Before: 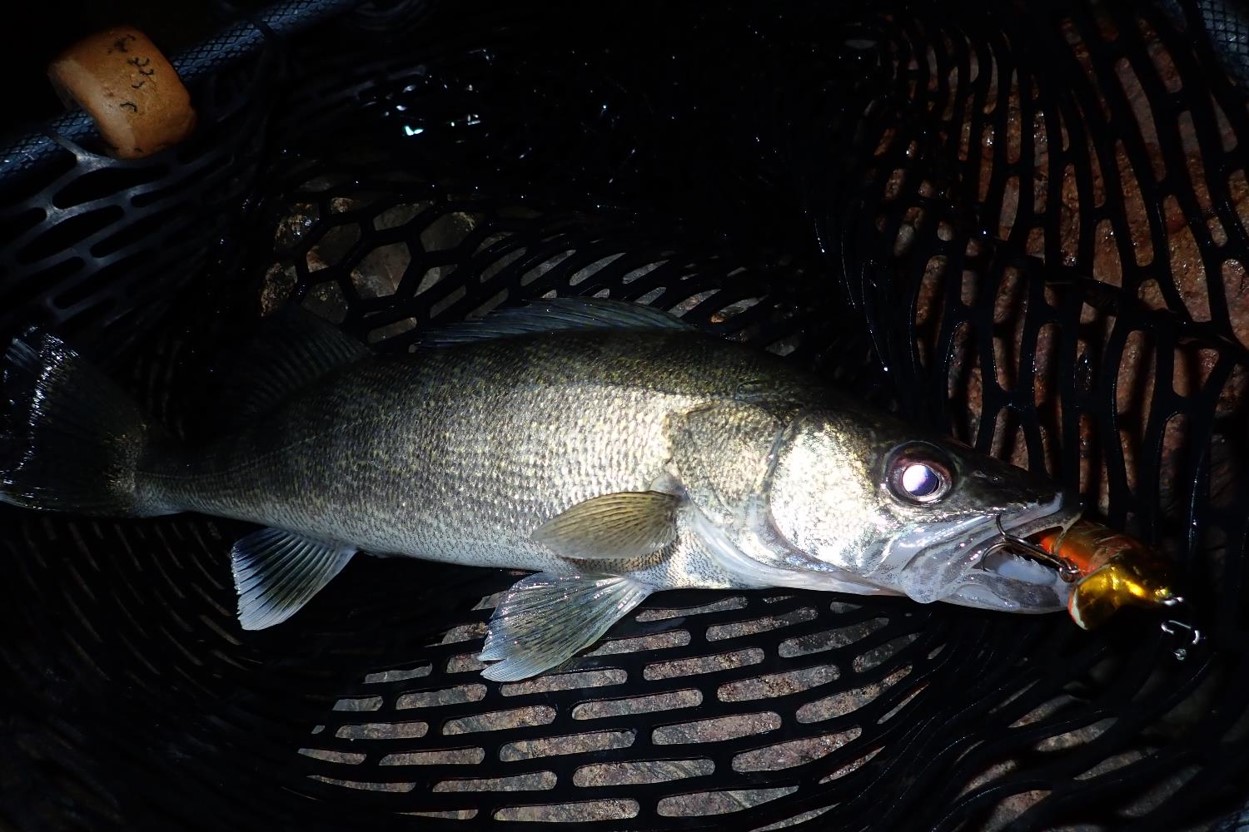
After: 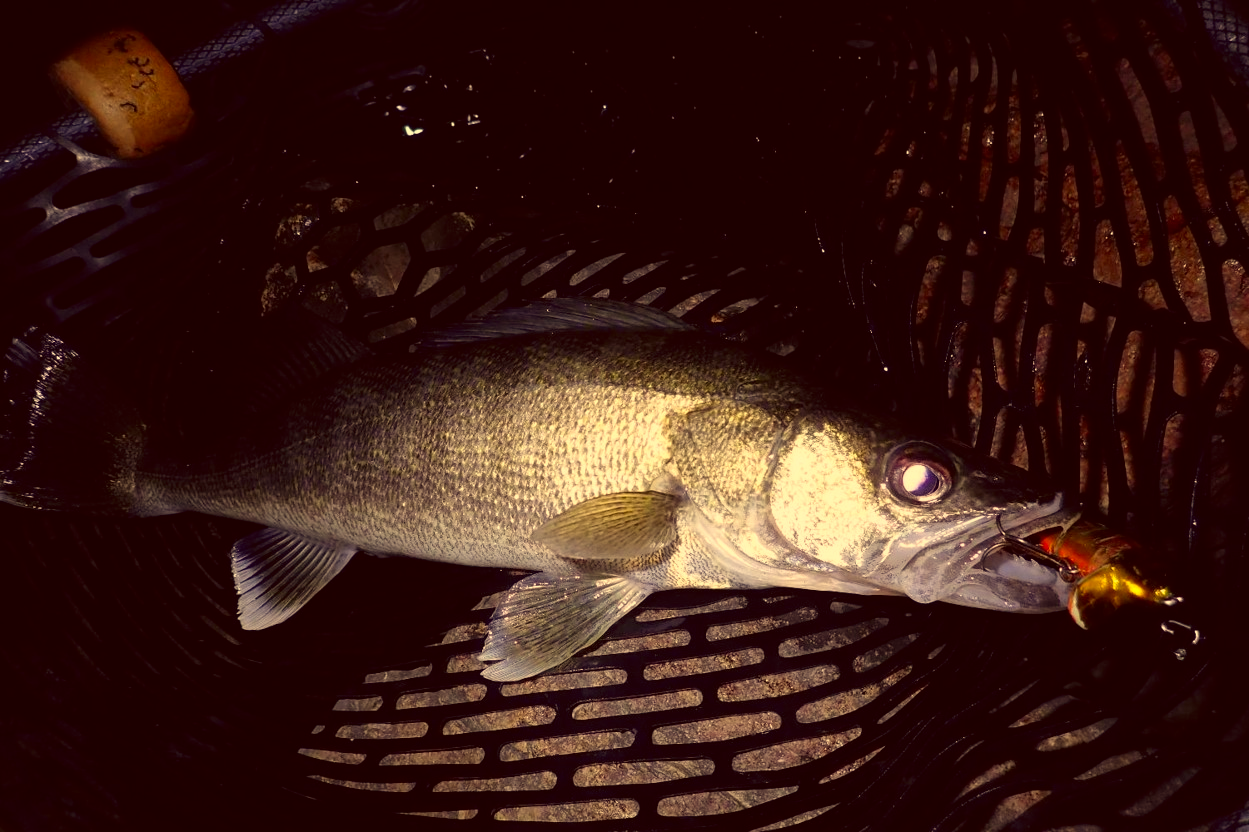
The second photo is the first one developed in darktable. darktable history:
color correction: highlights a* 9.8, highlights b* 38.64, shadows a* 13.95, shadows b* 3.18
